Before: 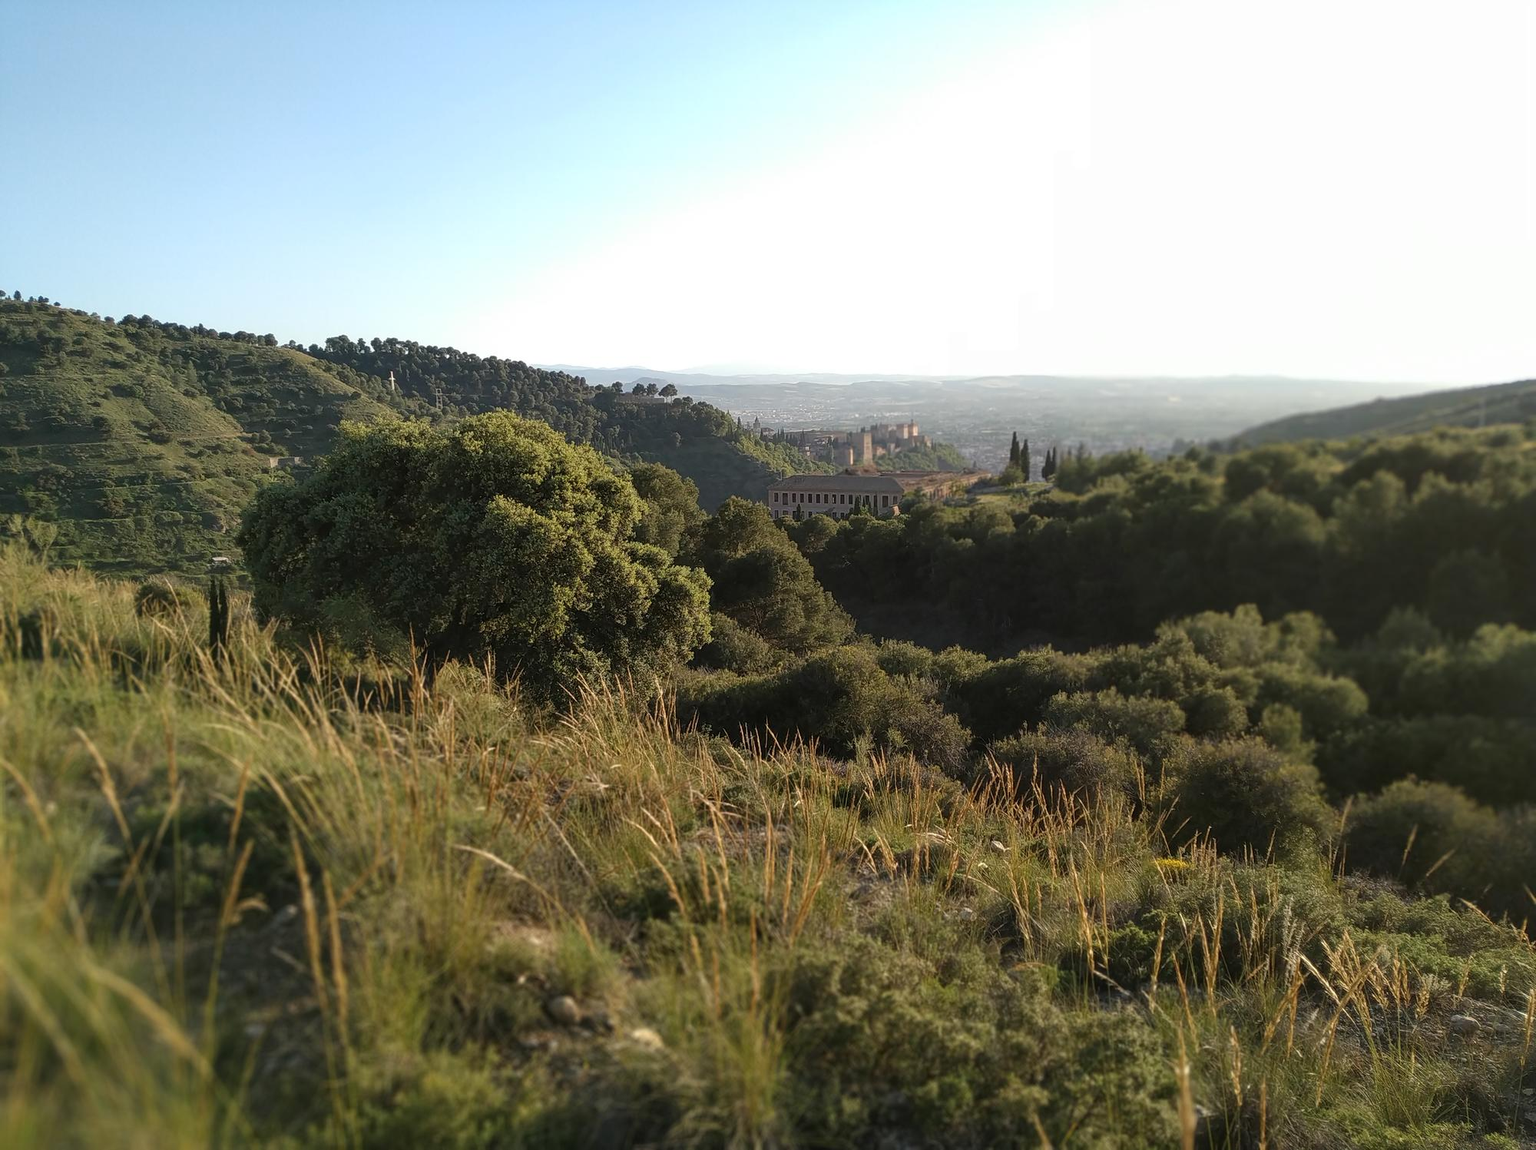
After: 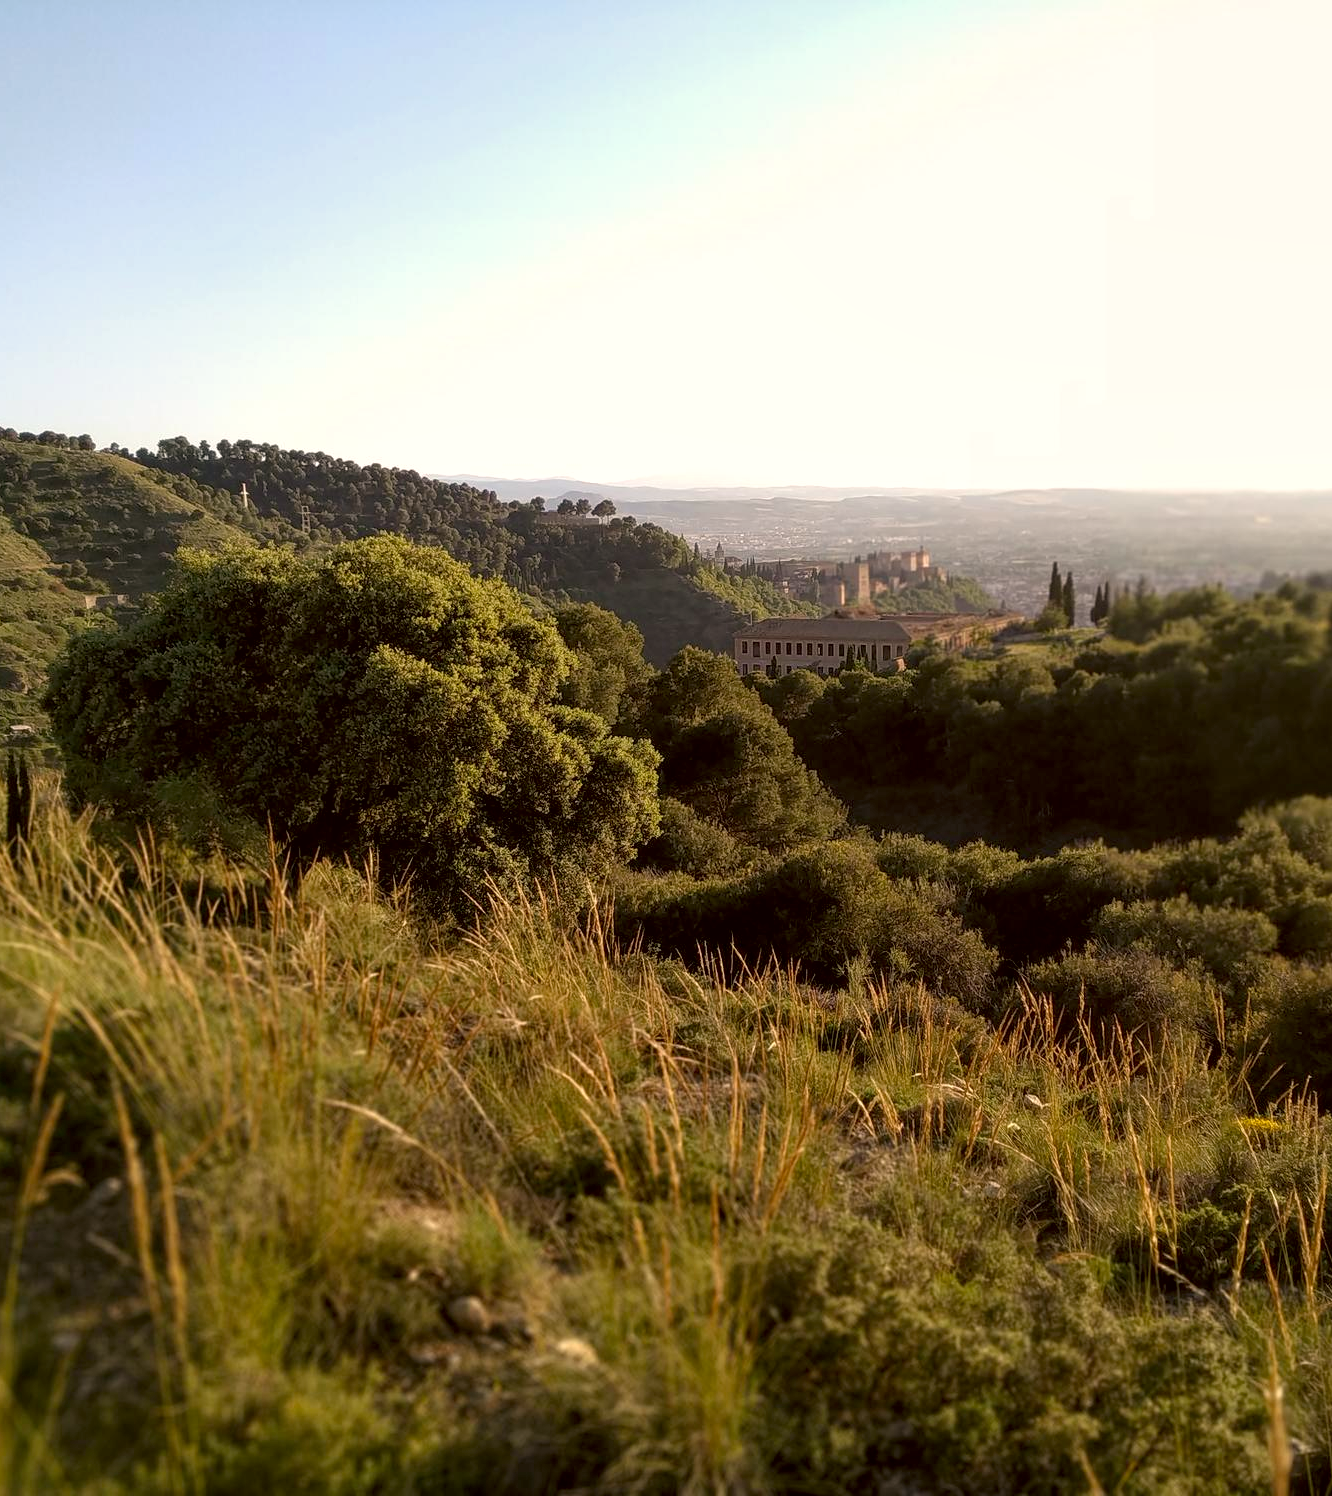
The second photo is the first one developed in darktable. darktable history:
crop and rotate: left 13.345%, right 20.038%
local contrast: highlights 103%, shadows 98%, detail 119%, midtone range 0.2
exposure: black level correction 0.007, compensate highlight preservation false
color correction: highlights a* 6.38, highlights b* 8.04, shadows a* 5.31, shadows b* 7.38, saturation 0.931
contrast brightness saturation: saturation 0.18
